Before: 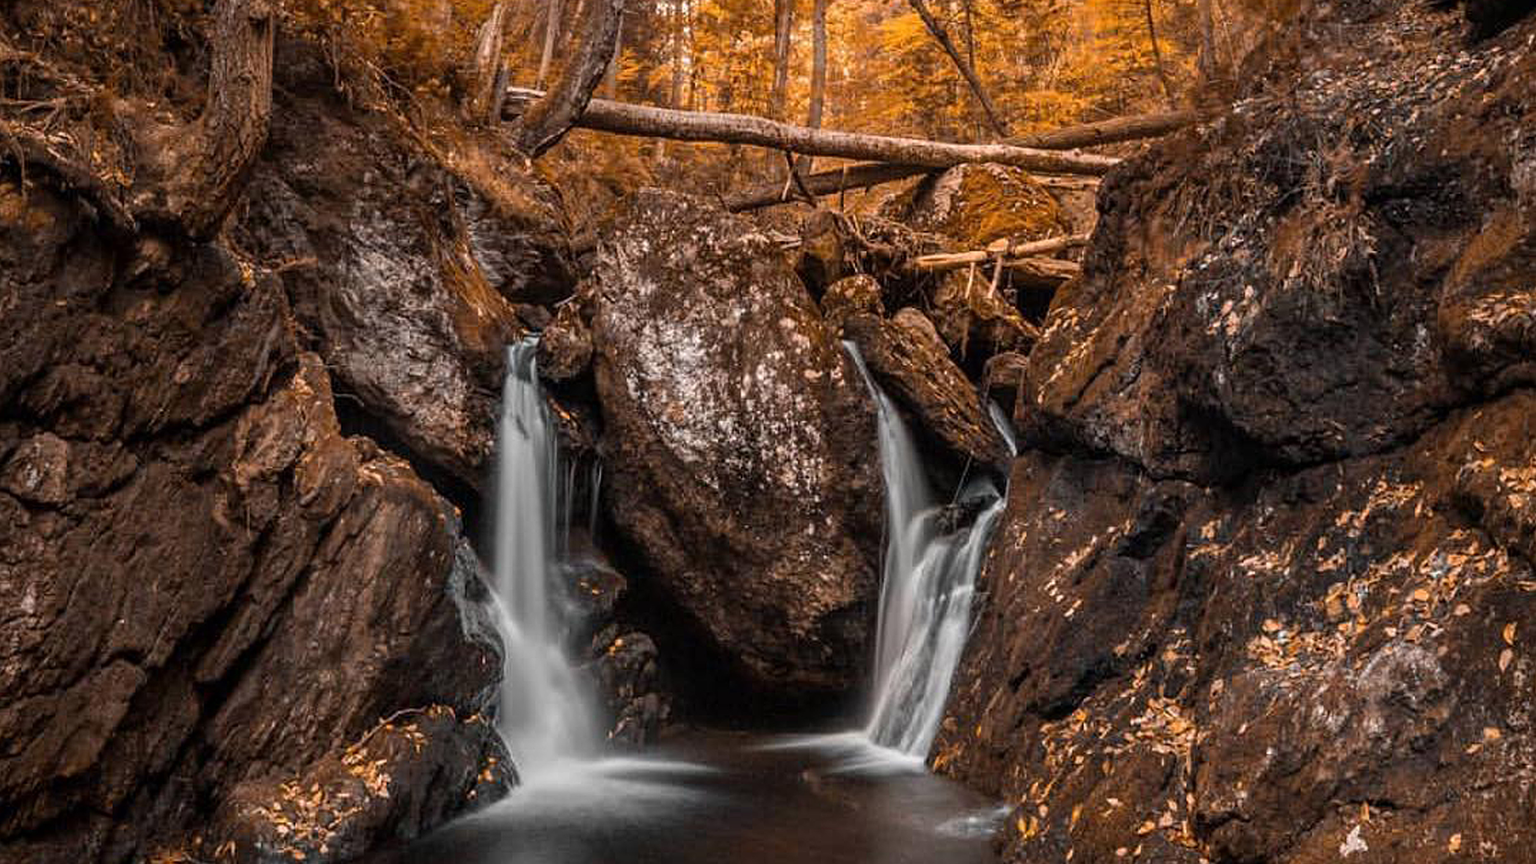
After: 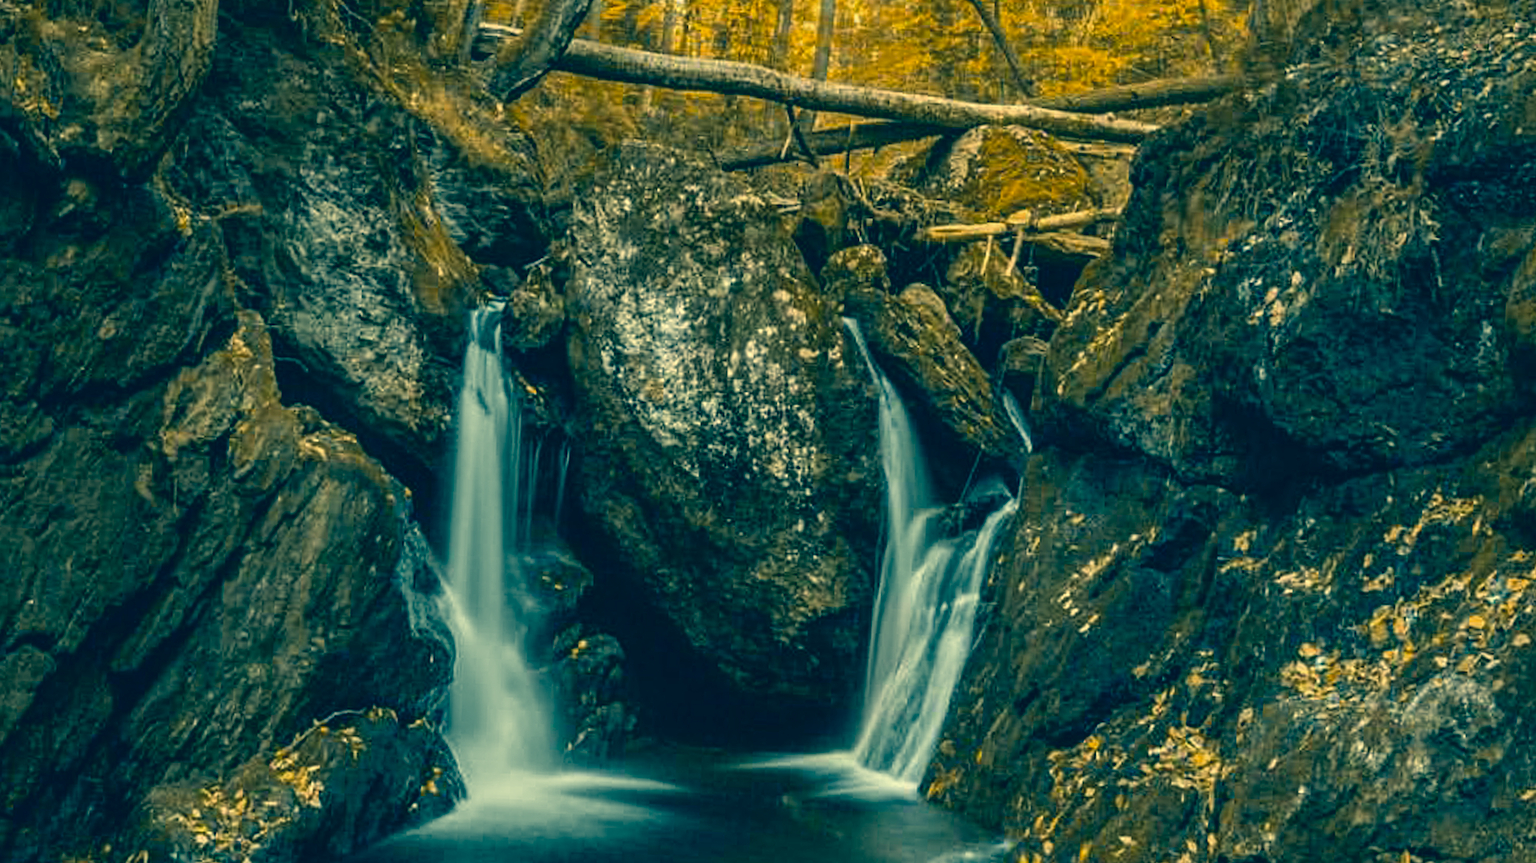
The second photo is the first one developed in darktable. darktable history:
white balance: red 1.066, blue 1.119
color correction: highlights a* -15.58, highlights b* 40, shadows a* -40, shadows b* -26.18
crop and rotate: angle -1.96°, left 3.097%, top 4.154%, right 1.586%, bottom 0.529%
shadows and highlights: shadows 4.1, highlights -17.6, soften with gaussian
